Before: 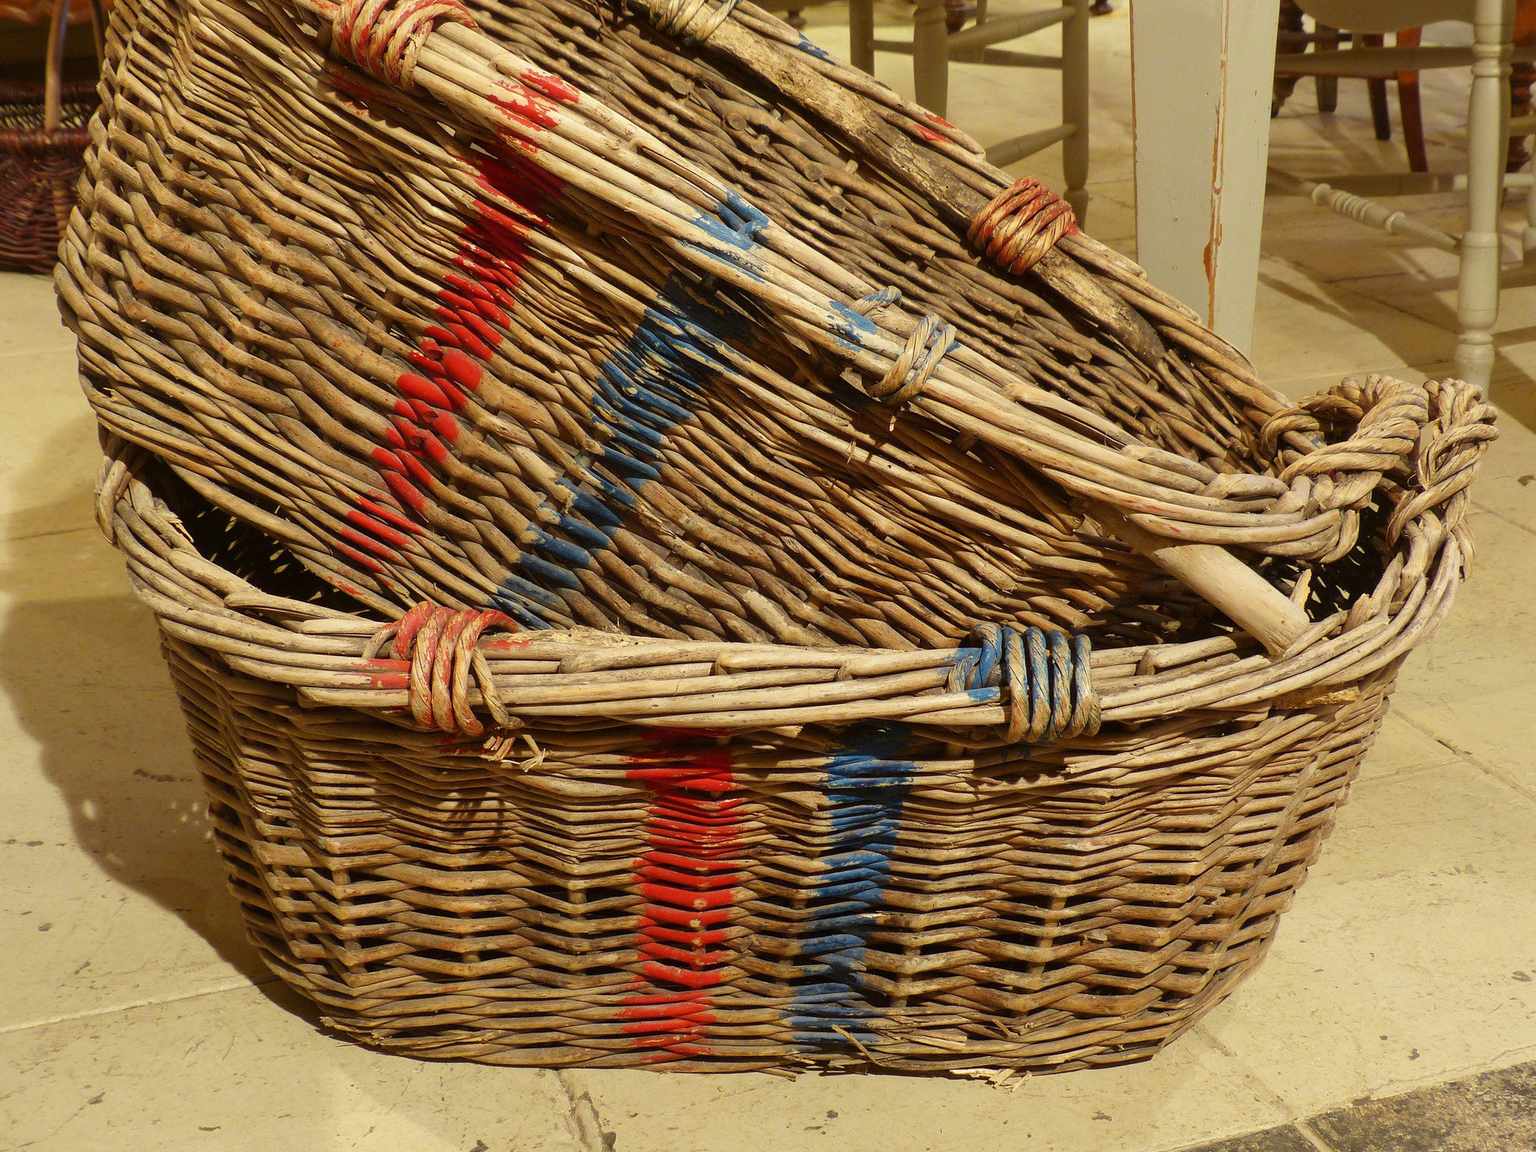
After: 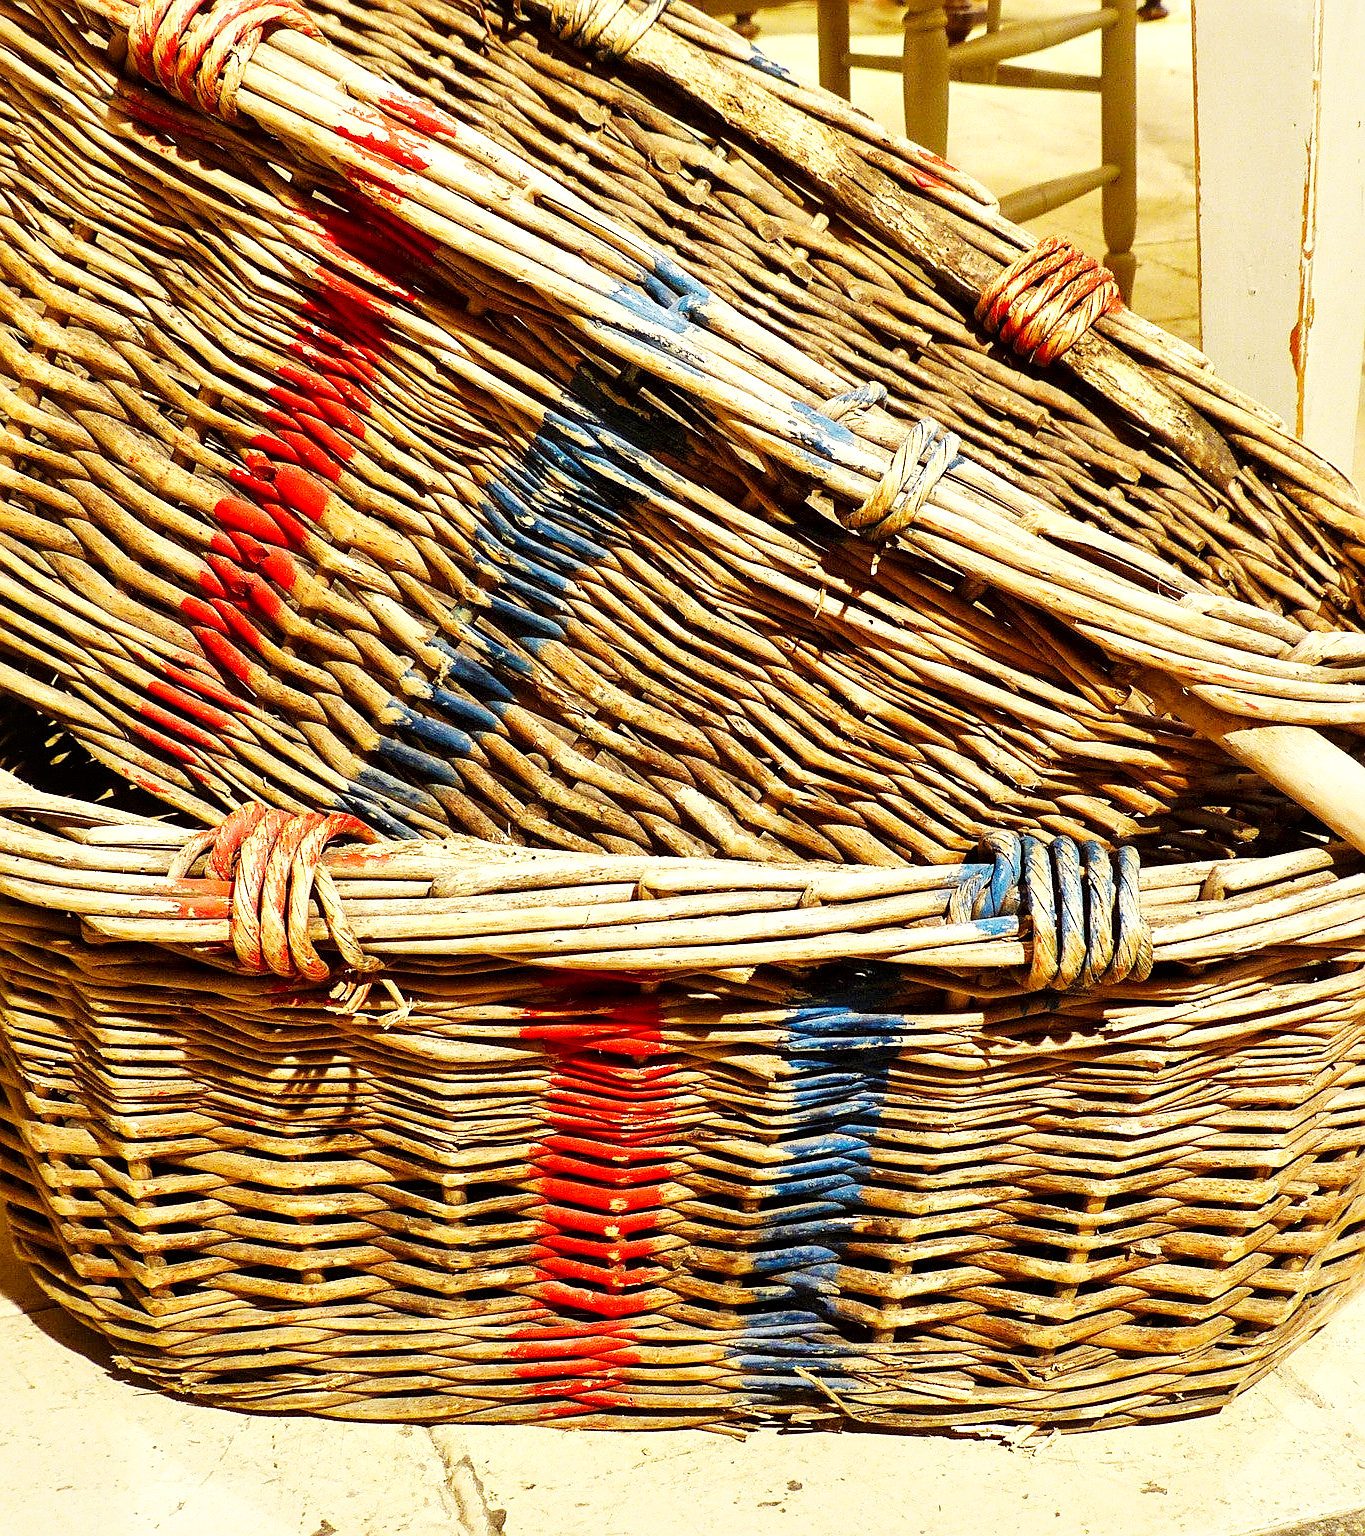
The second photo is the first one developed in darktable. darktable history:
crop: left 15.419%, right 17.914%
local contrast: mode bilateral grid, contrast 20, coarseness 50, detail 159%, midtone range 0.2
sharpen: on, module defaults
base curve: curves: ch0 [(0, 0) (0.007, 0.004) (0.027, 0.03) (0.046, 0.07) (0.207, 0.54) (0.442, 0.872) (0.673, 0.972) (1, 1)], preserve colors none
